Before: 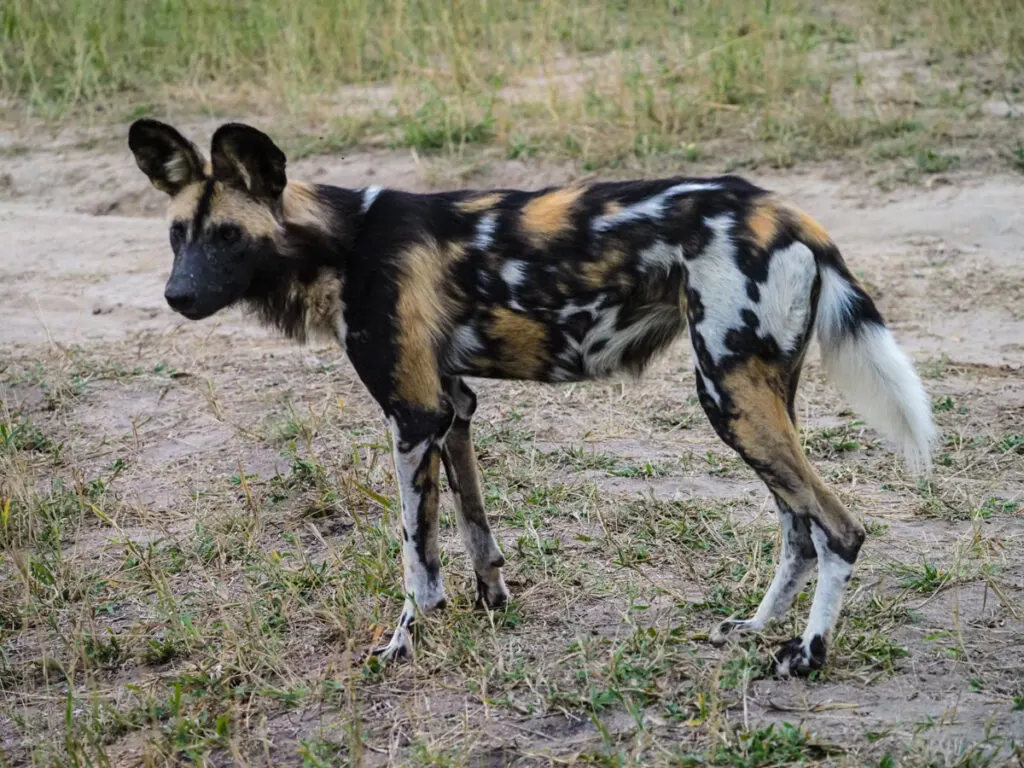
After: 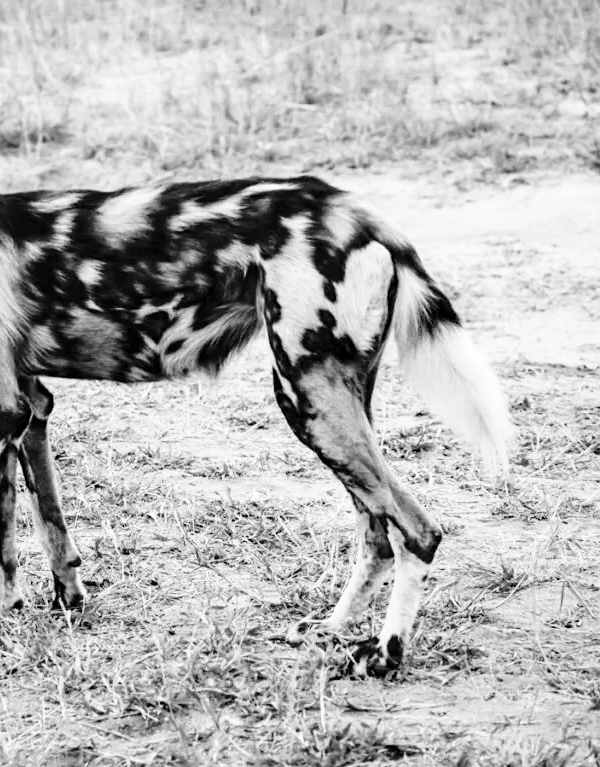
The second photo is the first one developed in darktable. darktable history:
color zones: curves: ch0 [(0, 0.5) (0.125, 0.4) (0.25, 0.5) (0.375, 0.4) (0.5, 0.4) (0.625, 0.35) (0.75, 0.35) (0.875, 0.5)]; ch1 [(0, 0.35) (0.125, 0.45) (0.25, 0.35) (0.375, 0.35) (0.5, 0.35) (0.625, 0.35) (0.75, 0.45) (0.875, 0.35)]; ch2 [(0, 0.6) (0.125, 0.5) (0.25, 0.5) (0.375, 0.6) (0.5, 0.6) (0.625, 0.5) (0.75, 0.5) (0.875, 0.5)]
crop: left 41.402%
base curve: curves: ch0 [(0, 0) (0.028, 0.03) (0.105, 0.232) (0.387, 0.748) (0.754, 0.968) (1, 1)], fusion 1, exposure shift 0.576, preserve colors none
monochrome: on, module defaults
